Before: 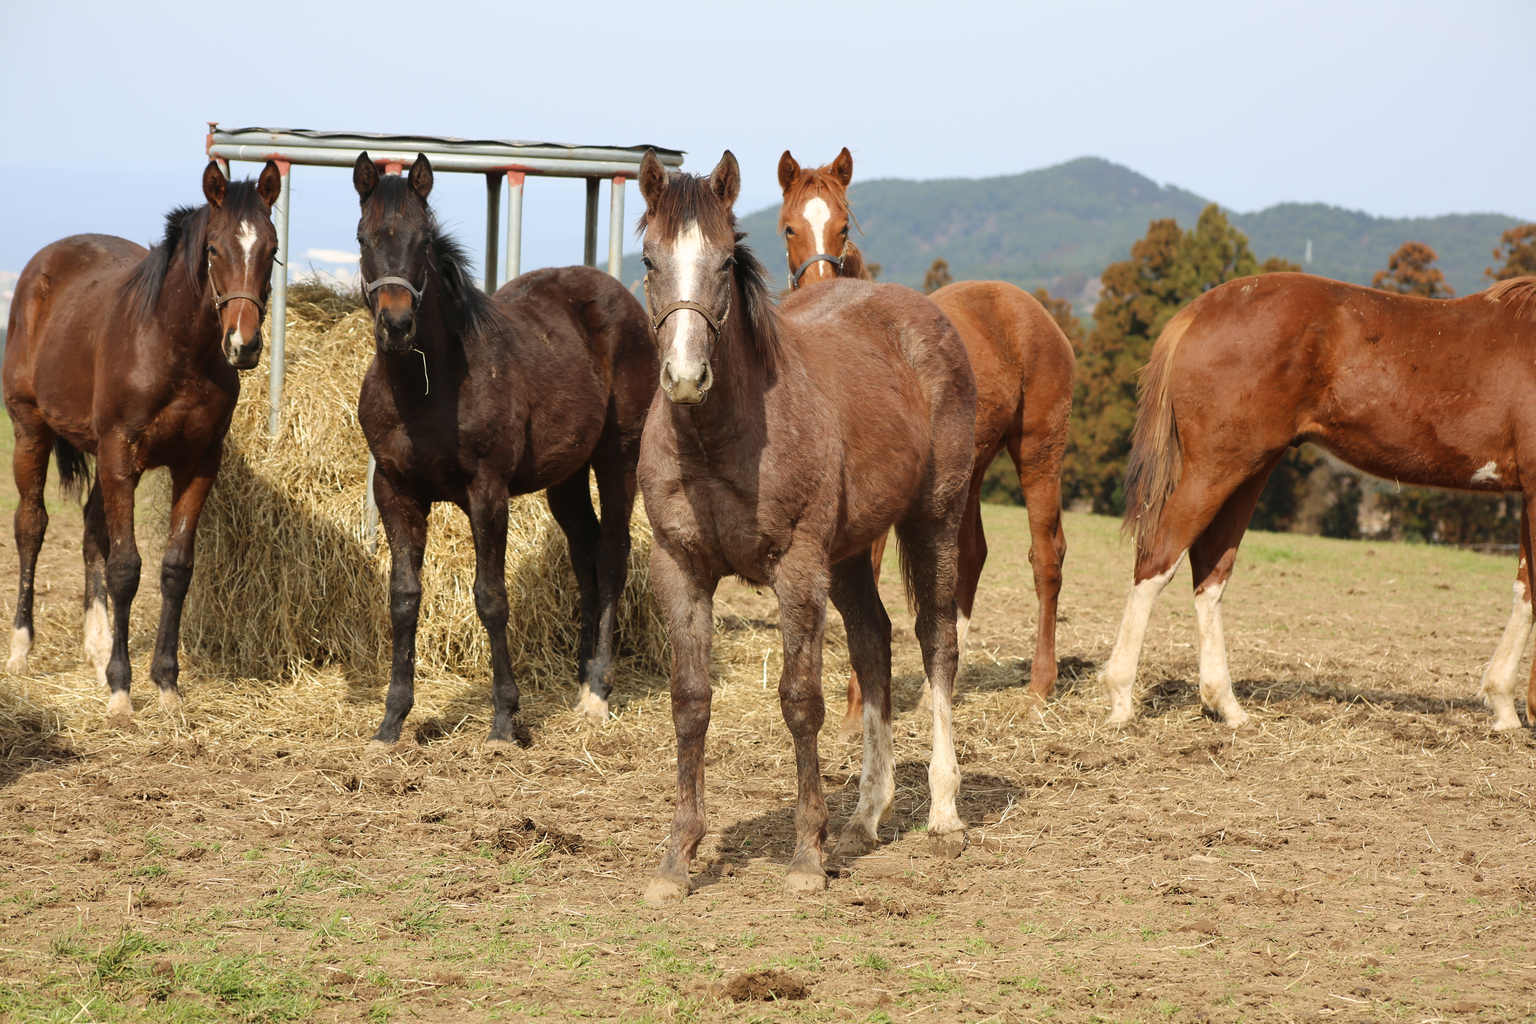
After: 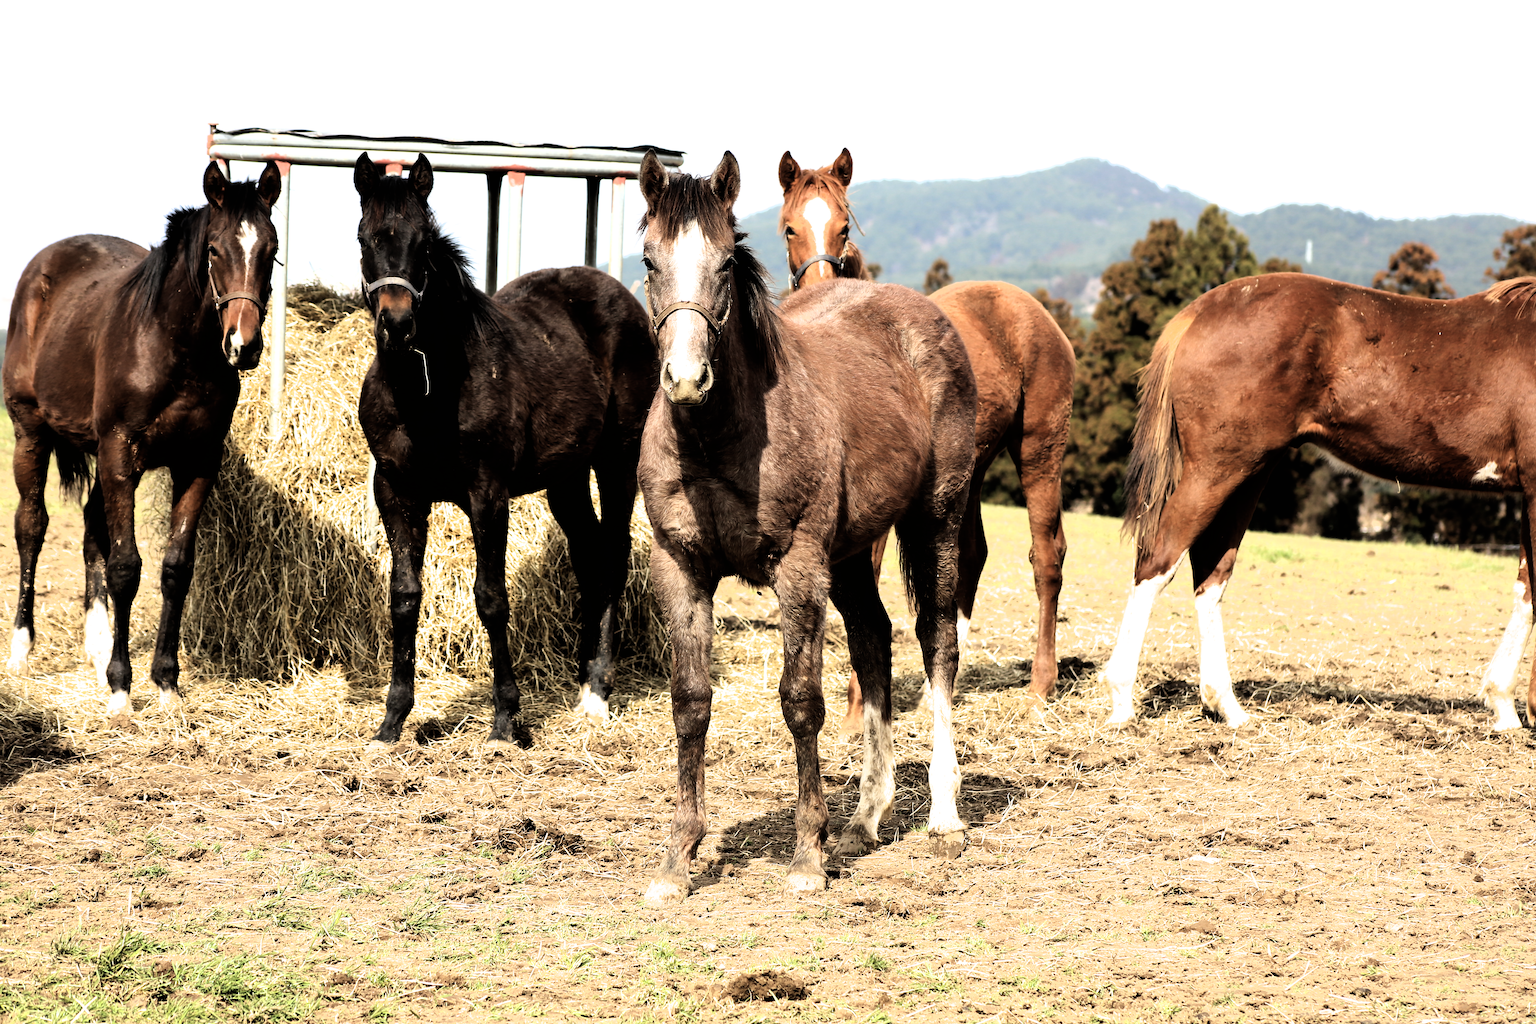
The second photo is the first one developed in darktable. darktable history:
filmic rgb: black relative exposure -8.2 EV, white relative exposure 2.2 EV, threshold 3 EV, hardness 7.11, latitude 85.74%, contrast 1.696, highlights saturation mix -4%, shadows ↔ highlights balance -2.69%, color science v5 (2021), contrast in shadows safe, contrast in highlights safe, enable highlight reconstruction true
tone equalizer: -8 EV -0.417 EV, -7 EV -0.389 EV, -6 EV -0.333 EV, -5 EV -0.222 EV, -3 EV 0.222 EV, -2 EV 0.333 EV, -1 EV 0.389 EV, +0 EV 0.417 EV, edges refinement/feathering 500, mask exposure compensation -1.57 EV, preserve details no
